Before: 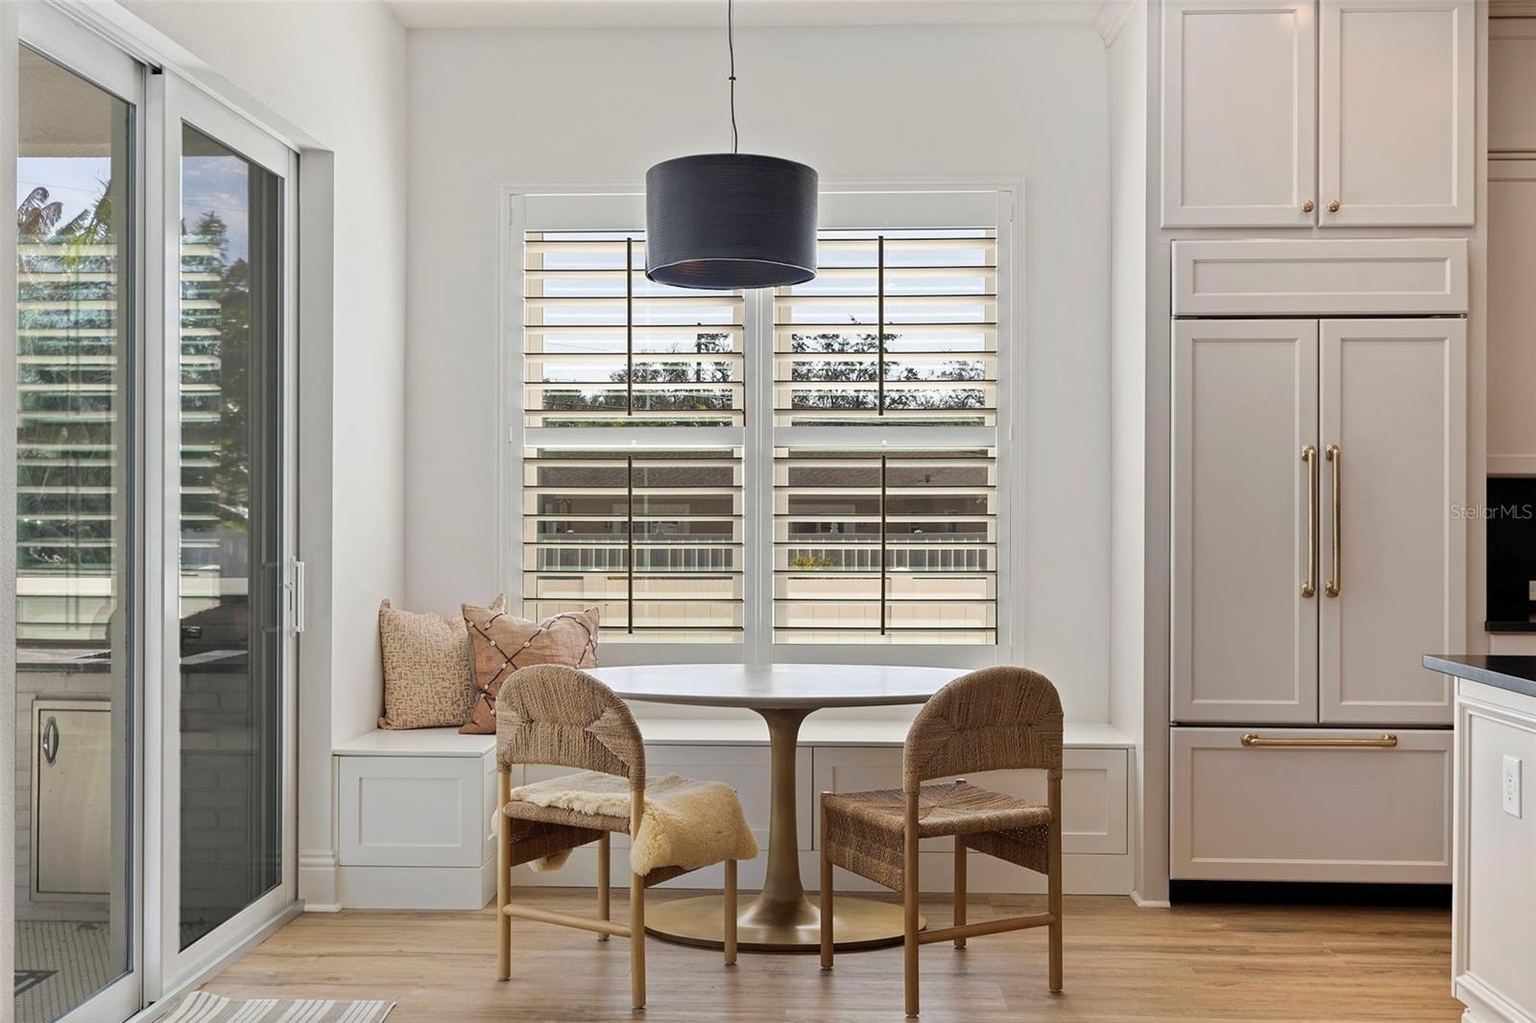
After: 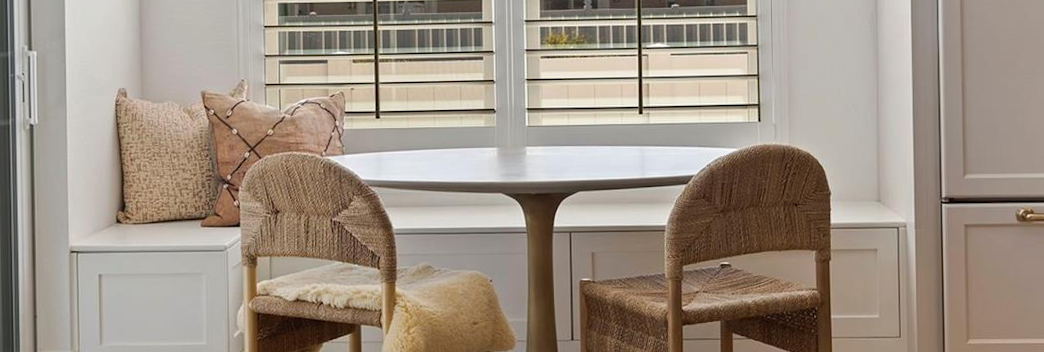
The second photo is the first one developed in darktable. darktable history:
rotate and perspective: rotation -1.24°, automatic cropping off
crop: left 18.091%, top 51.13%, right 17.525%, bottom 16.85%
